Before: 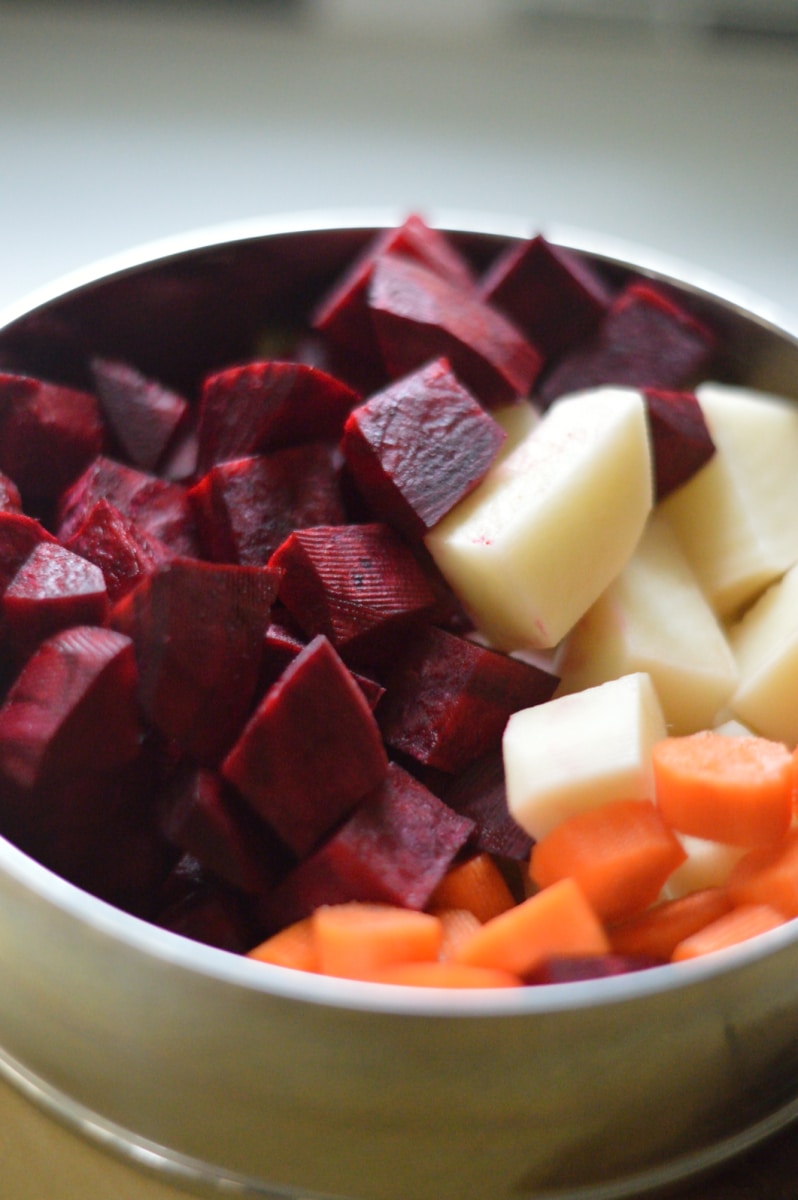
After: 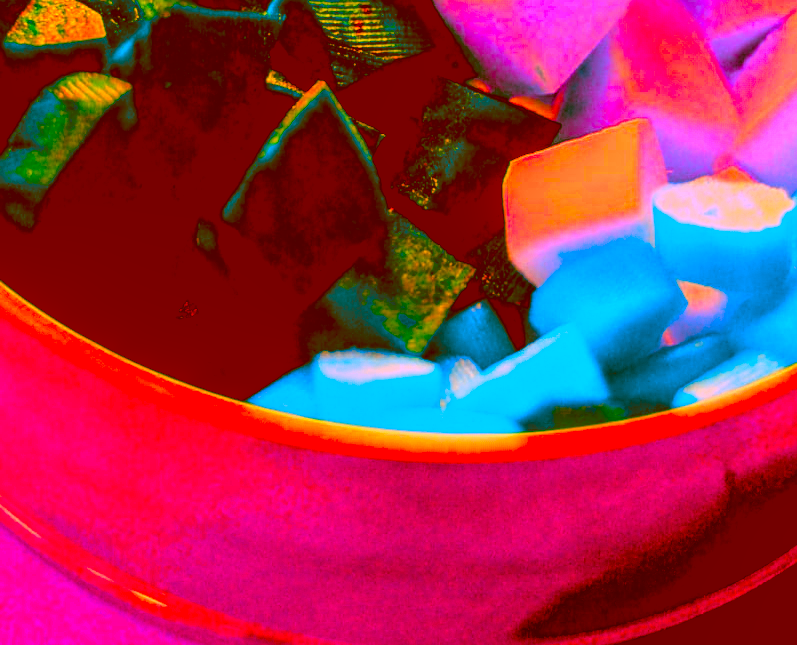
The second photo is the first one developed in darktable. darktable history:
sharpen: on, module defaults
local contrast: highlights 61%, detail 143%, midtone range 0.428
exposure: black level correction 0.031, exposure 0.304 EV, compensate highlight preservation false
white balance: red 1, blue 1
color balance: mode lift, gamma, gain (sRGB), lift [1, 1, 1.022, 1.026]
crop and rotate: top 46.237%
color correction: highlights a* -39.68, highlights b* -40, shadows a* -40, shadows b* -40, saturation -3
haze removal: strength 0.25, distance 0.25, compatibility mode true, adaptive false
